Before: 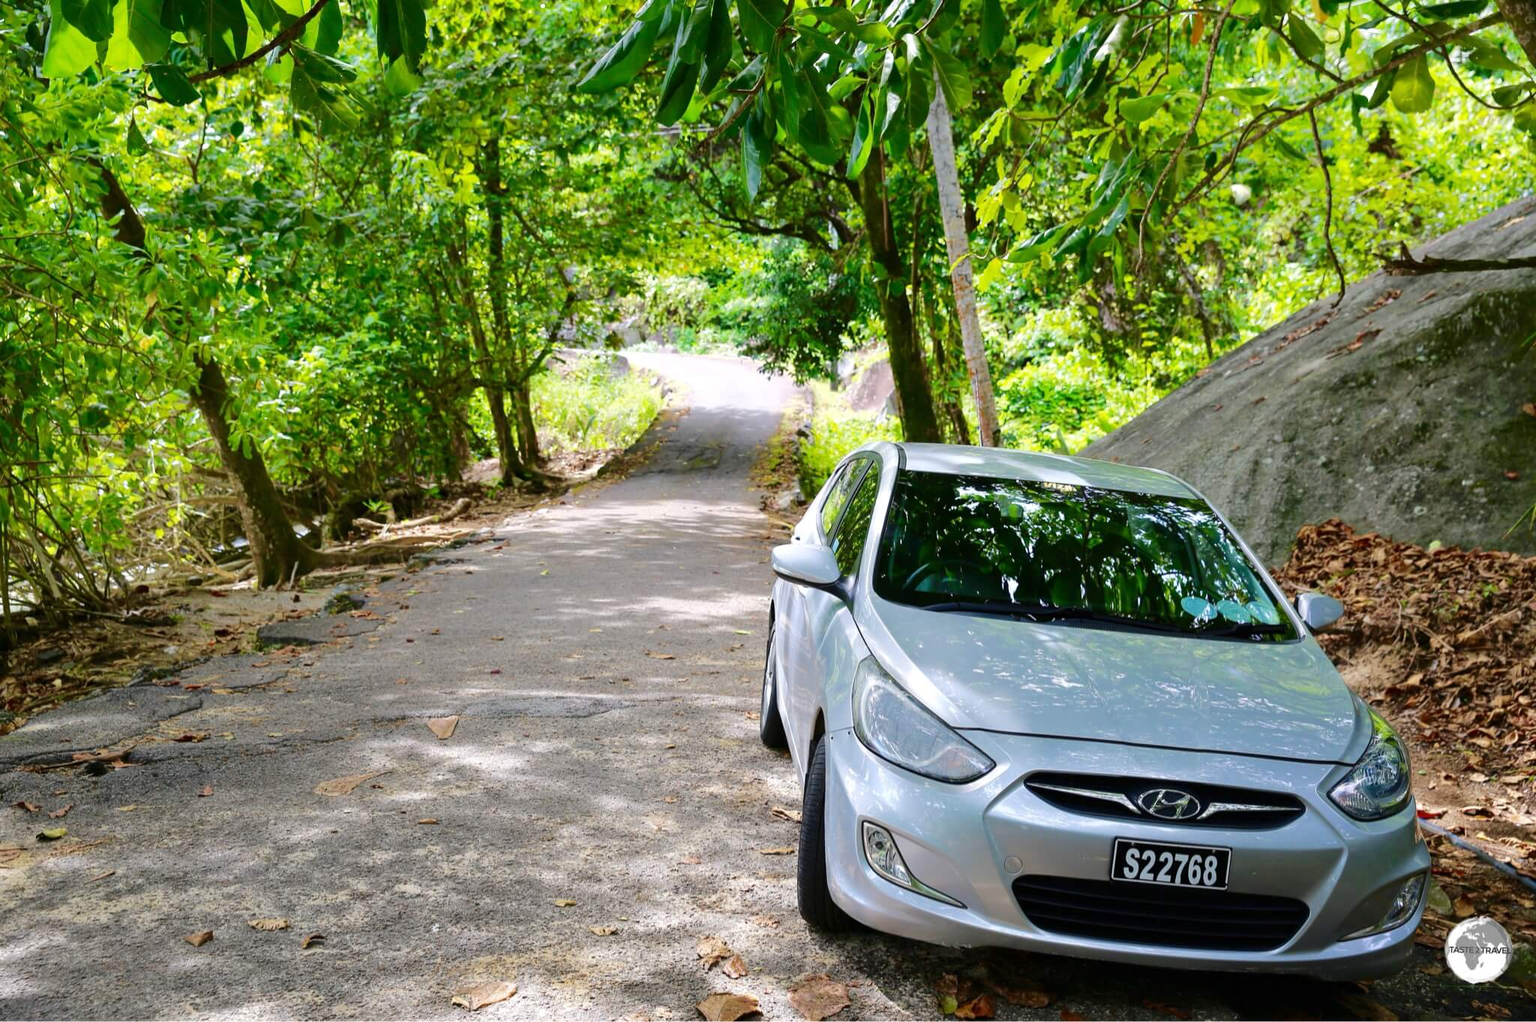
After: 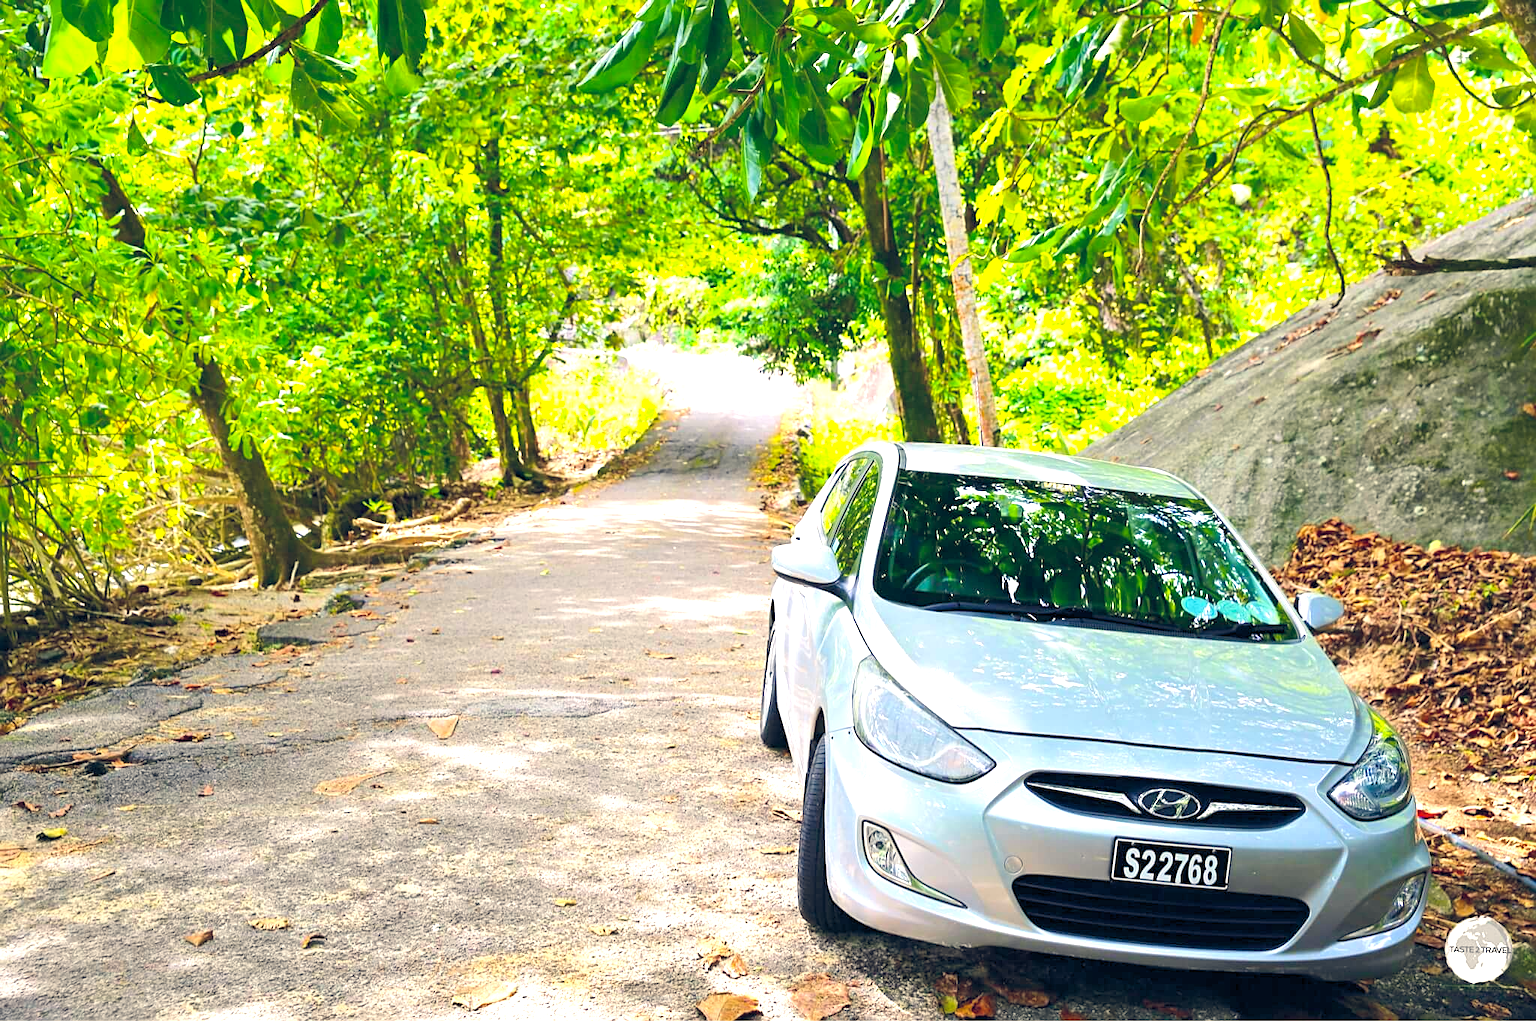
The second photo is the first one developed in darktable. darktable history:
color balance rgb: highlights gain › chroma 3.103%, highlights gain › hue 75.88°, global offset › chroma 0.135%, global offset › hue 253.28°, perceptual saturation grading › global saturation 25.504%
contrast brightness saturation: brightness 0.129
sharpen: radius 2.147, amount 0.387, threshold 0.191
exposure: black level correction 0, exposure 1.018 EV, compensate highlight preservation false
